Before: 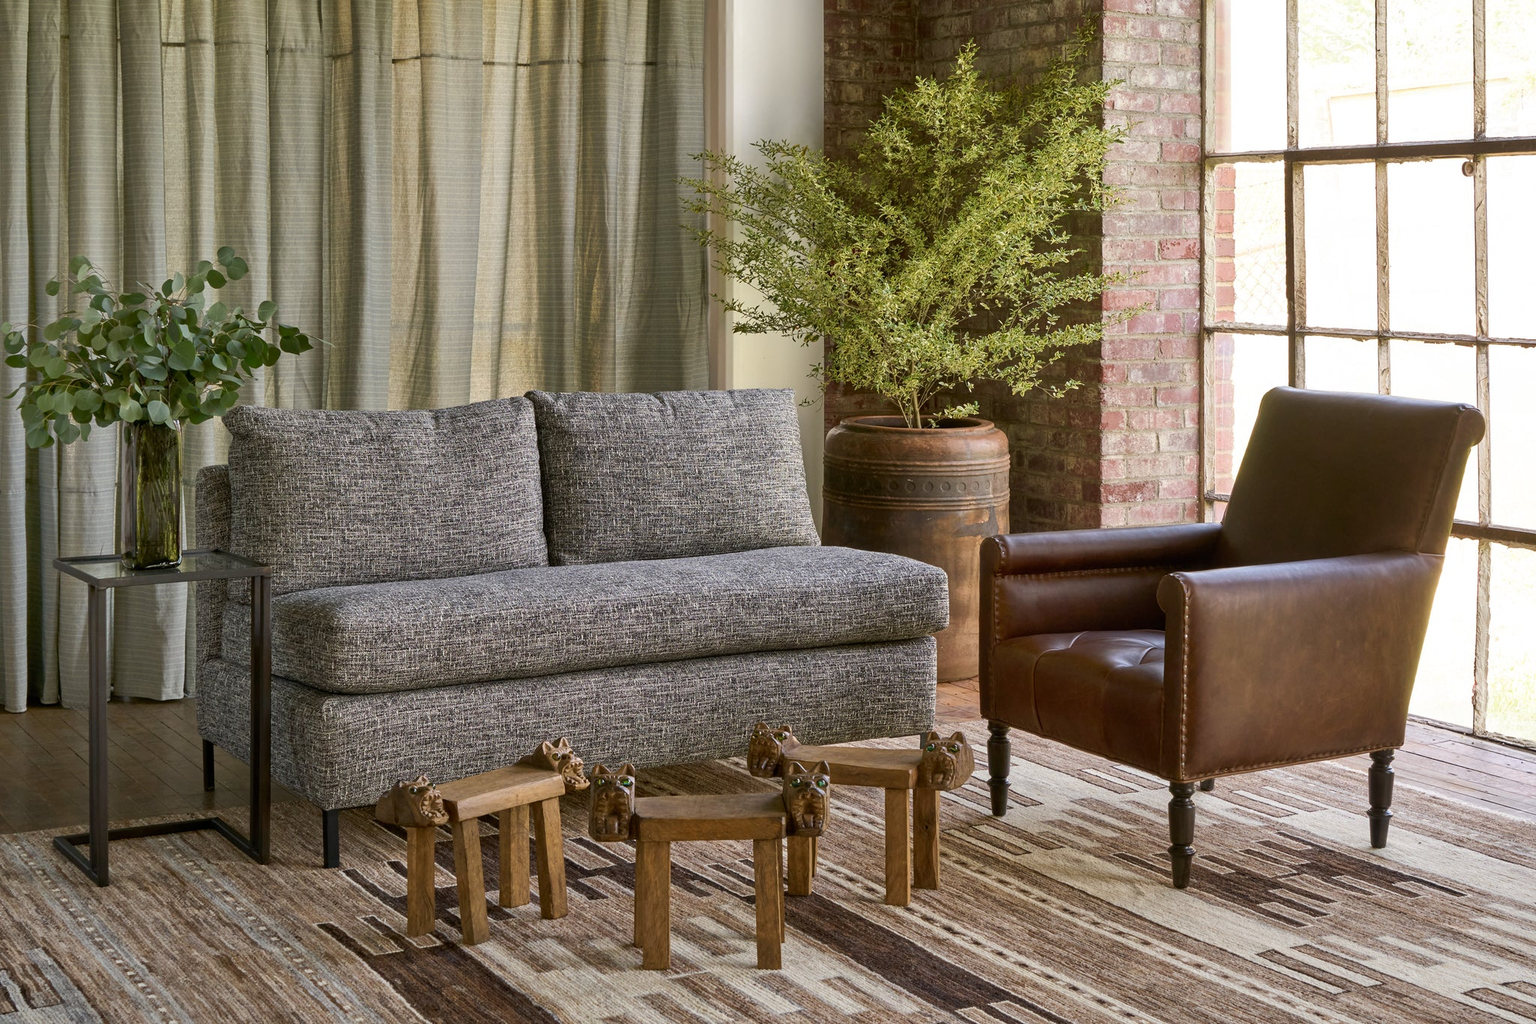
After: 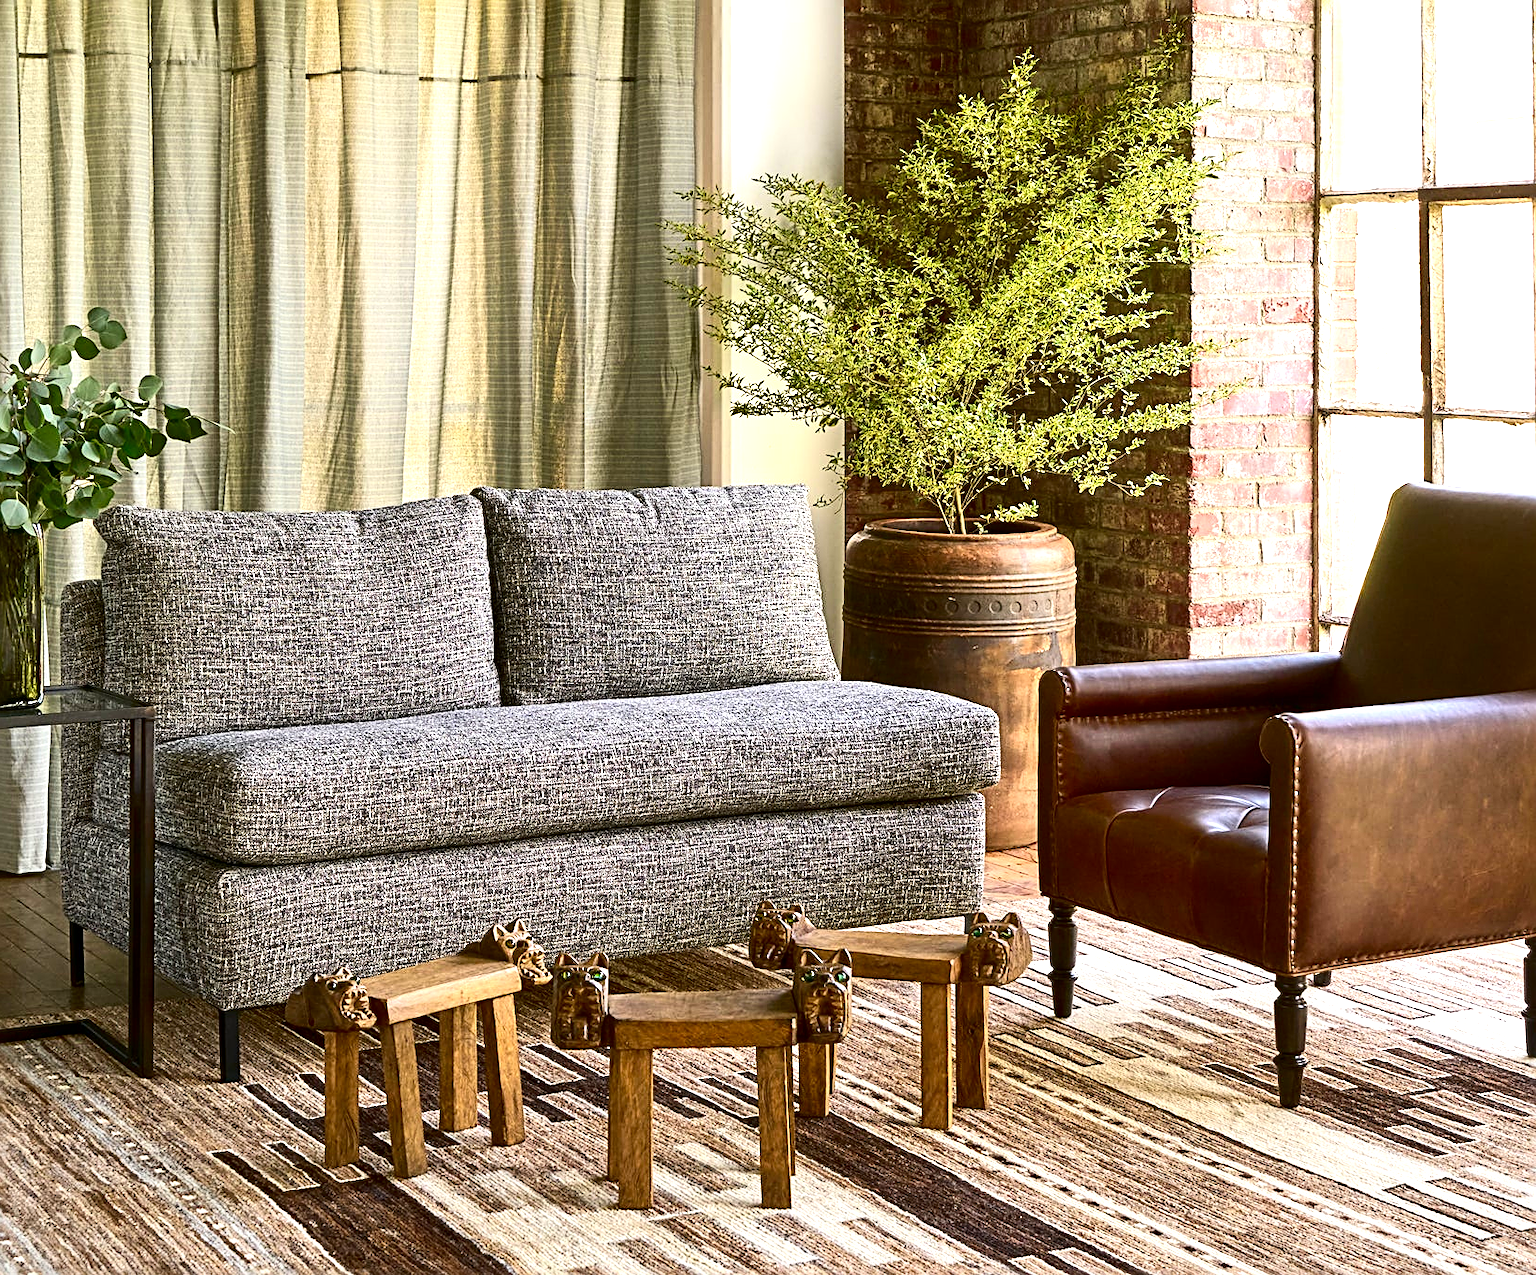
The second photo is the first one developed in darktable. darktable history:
contrast brightness saturation: contrast 0.21, brightness -0.11, saturation 0.21
exposure: black level correction 0, exposure 1.1 EV, compensate highlight preservation false
sharpen: radius 2.531, amount 0.628
crop and rotate: left 9.597%, right 10.195%
